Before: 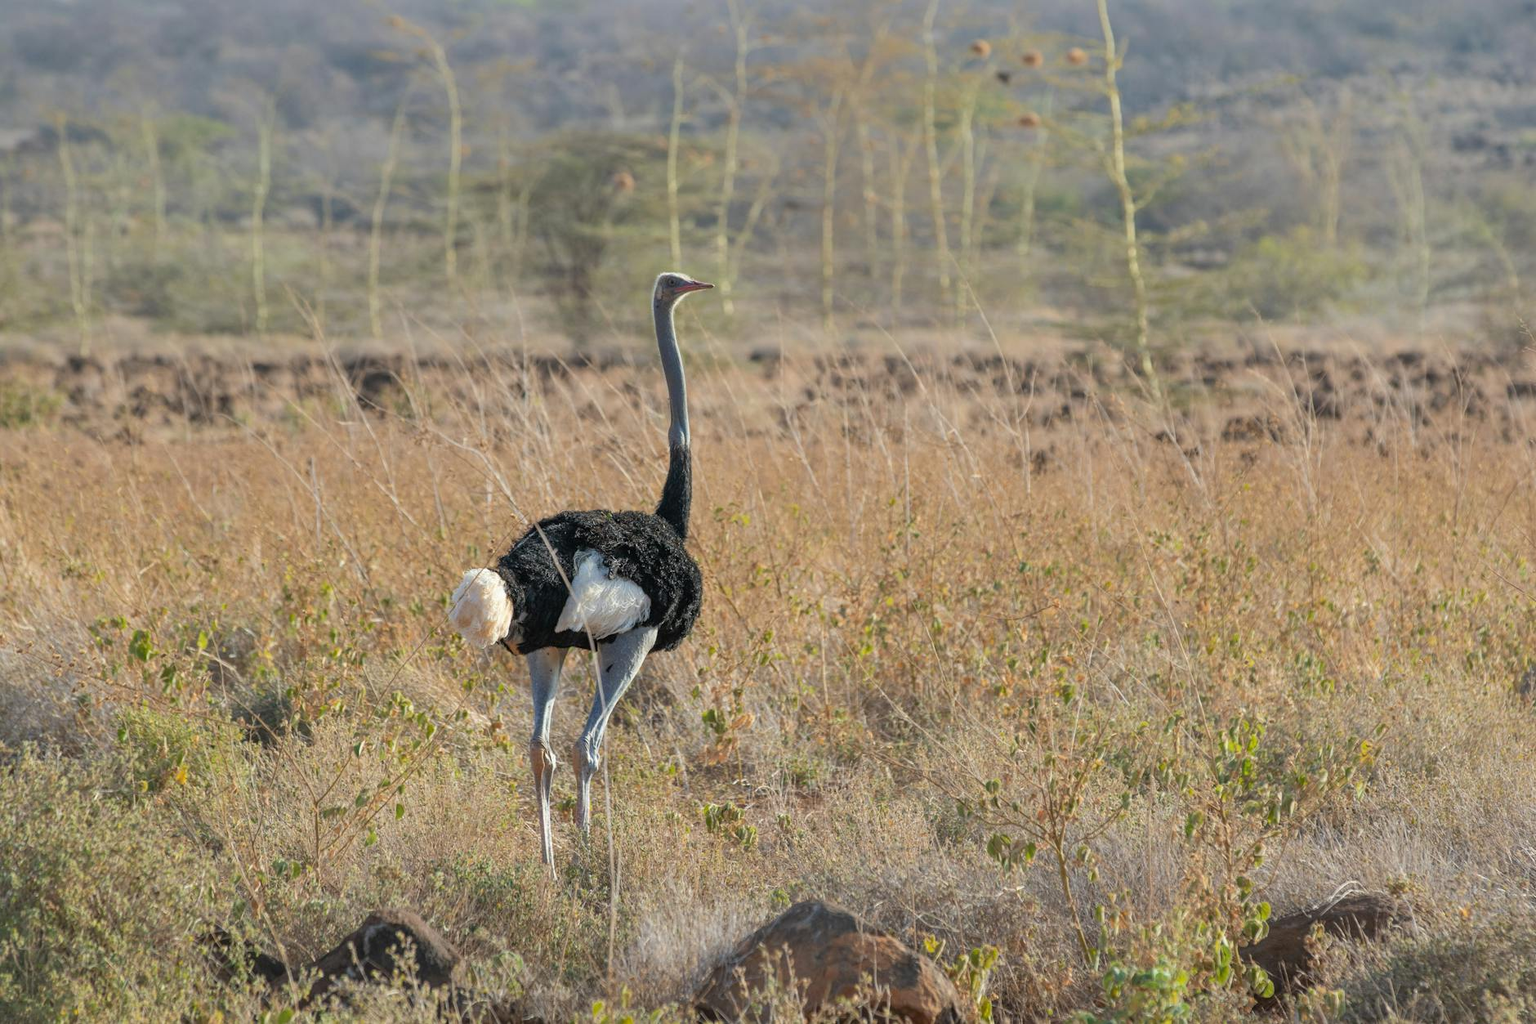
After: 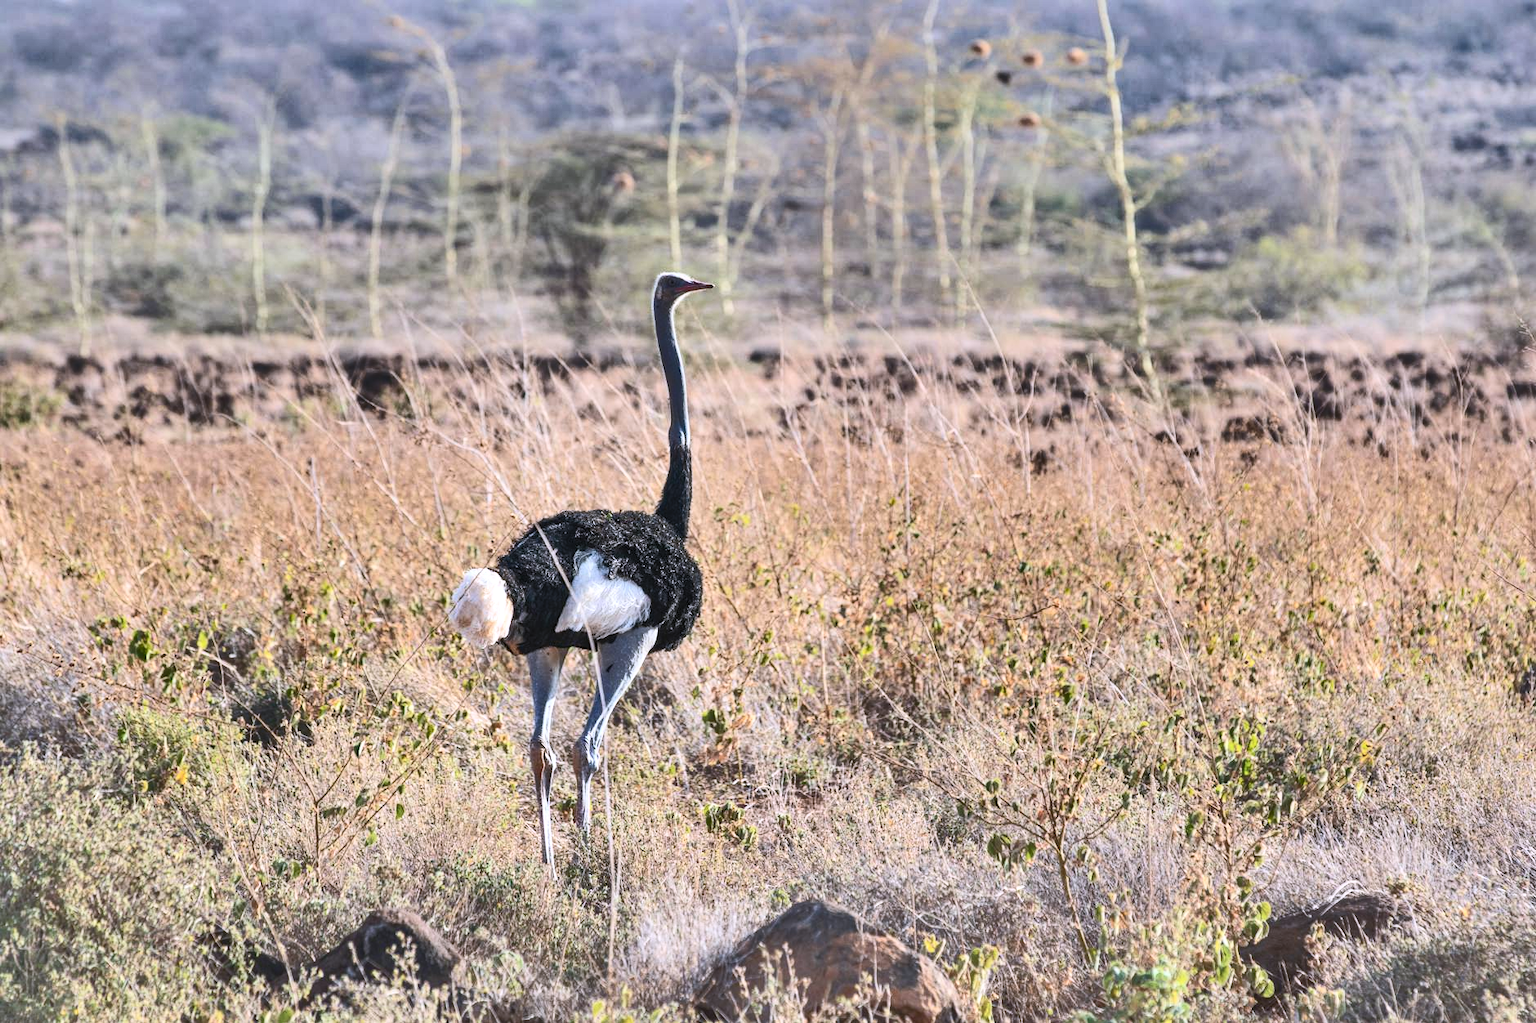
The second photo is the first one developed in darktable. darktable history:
contrast brightness saturation: contrast 0.393, brightness 0.528
local contrast: highlights 103%, shadows 98%, detail 120%, midtone range 0.2
shadows and highlights: radius 108.99, shadows 45.42, highlights -67.2, low approximation 0.01, soften with gaussian
exposure: compensate exposure bias true, compensate highlight preservation false
color calibration: illuminant custom, x 0.363, y 0.385, temperature 4522.2 K
